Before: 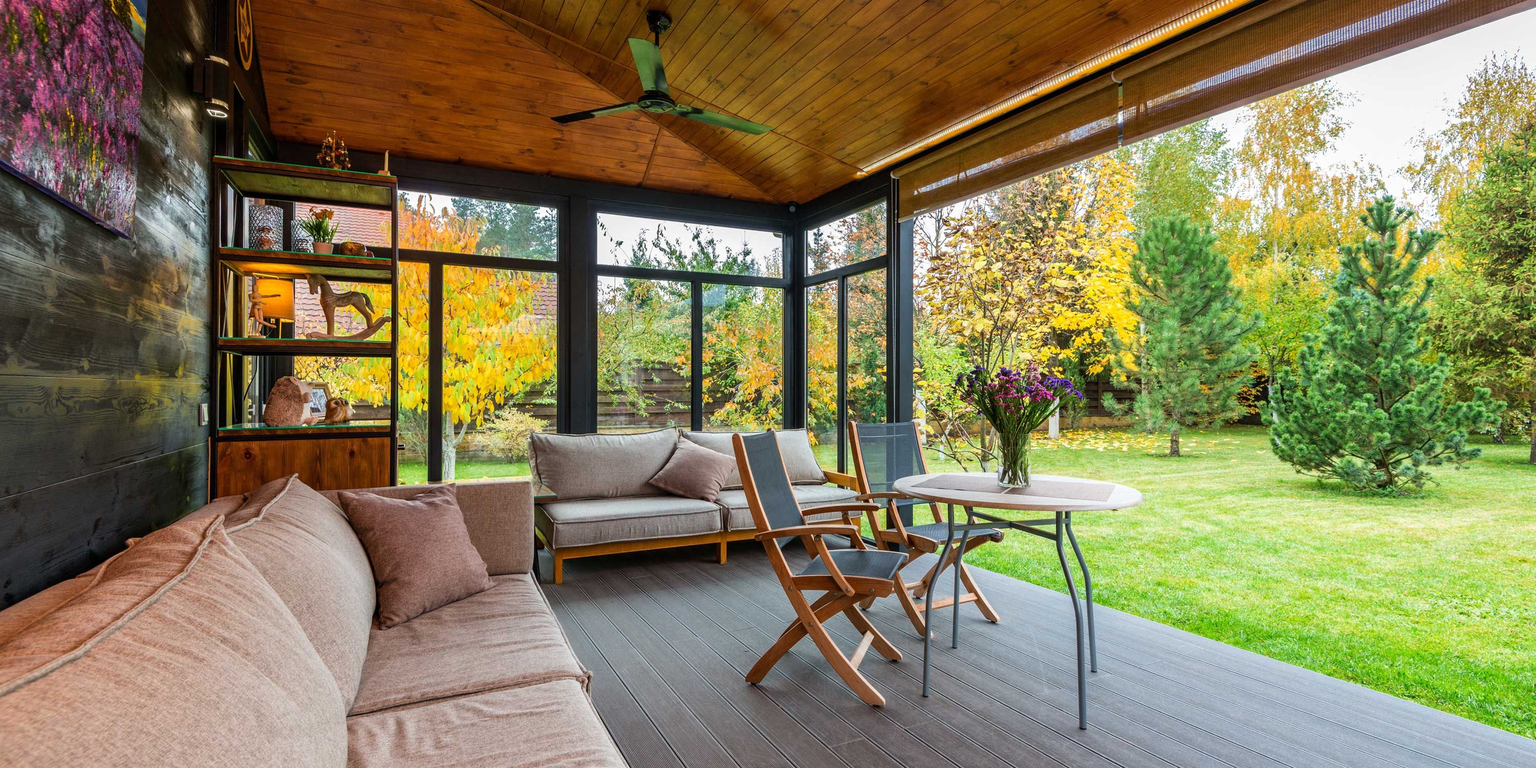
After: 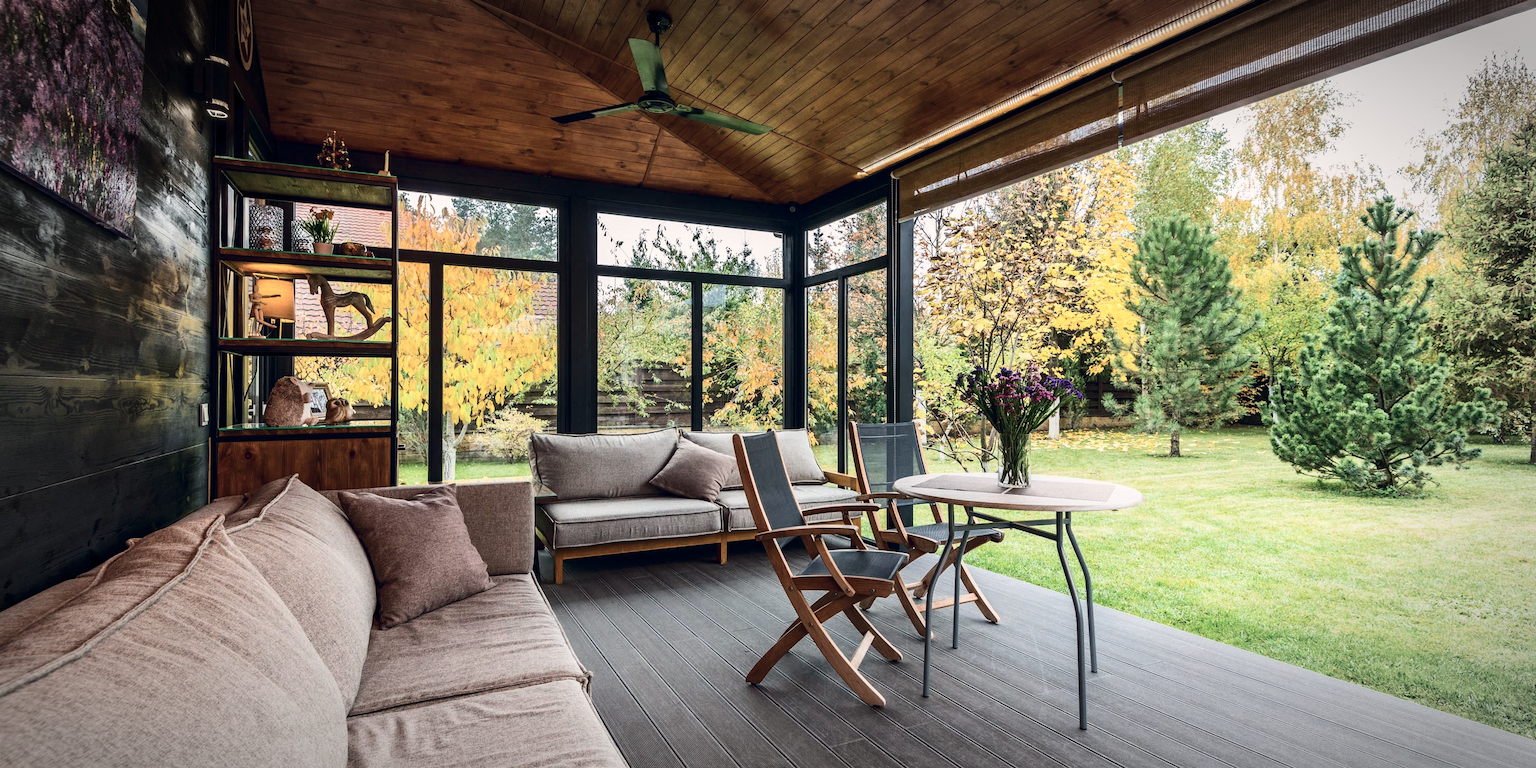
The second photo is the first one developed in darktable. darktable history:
vignetting: automatic ratio true
color balance rgb: shadows lift › hue 87.51°, highlights gain › chroma 1.62%, highlights gain › hue 55.1°, global offset › chroma 0.1%, global offset › hue 253.66°, linear chroma grading › global chroma 0.5%
exposure: exposure -0.072 EV, compensate highlight preservation false
contrast brightness saturation: contrast 0.25, saturation -0.31
